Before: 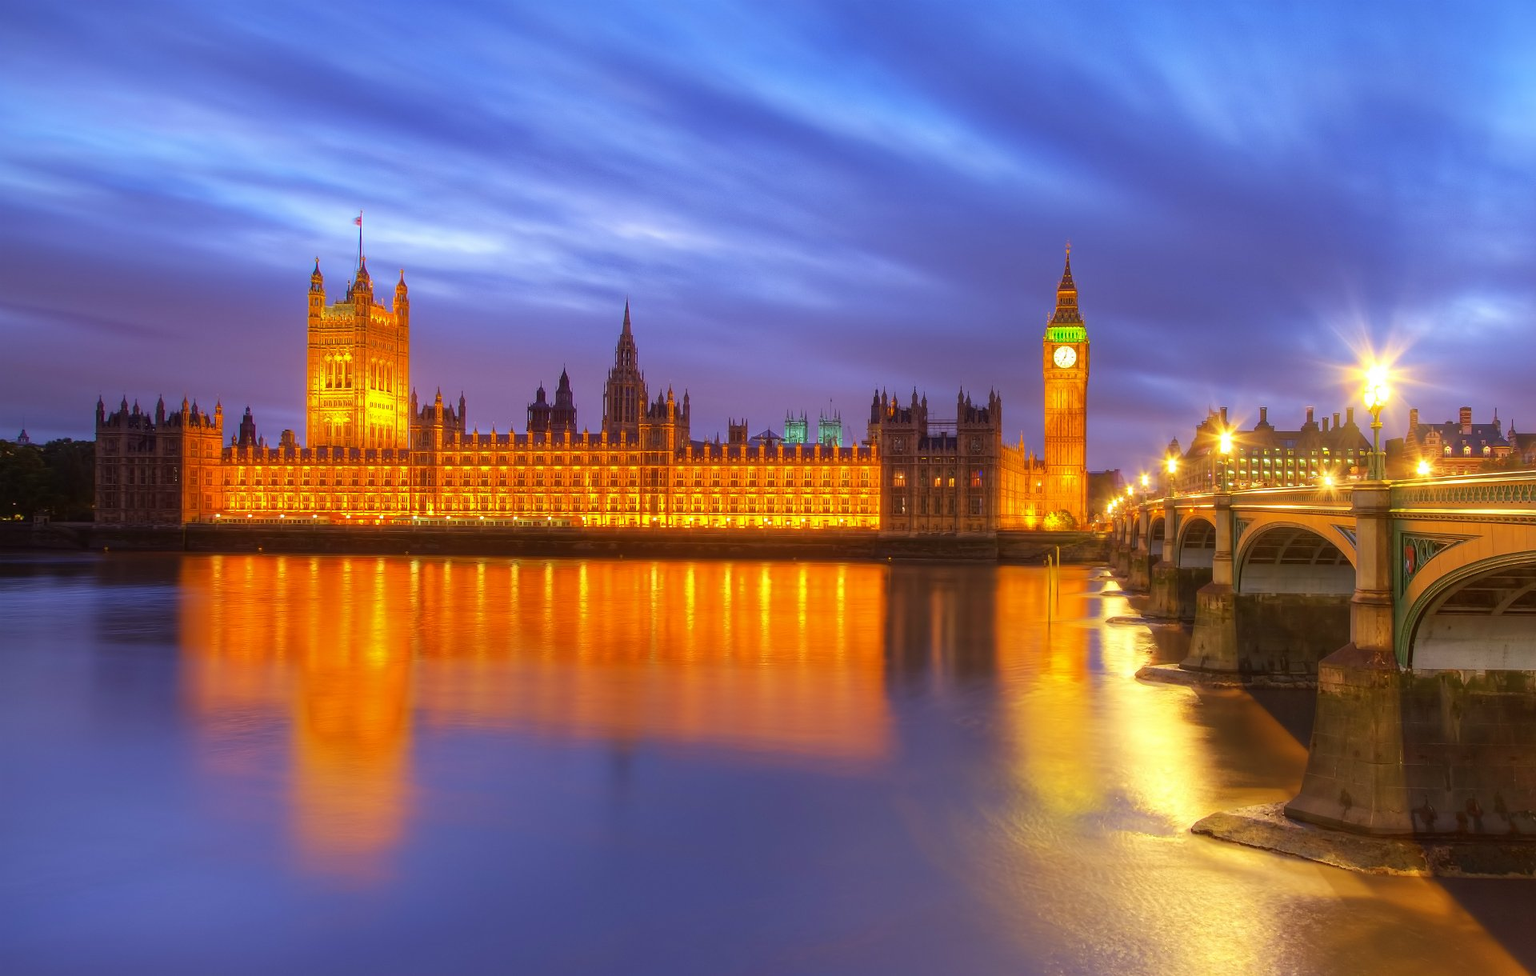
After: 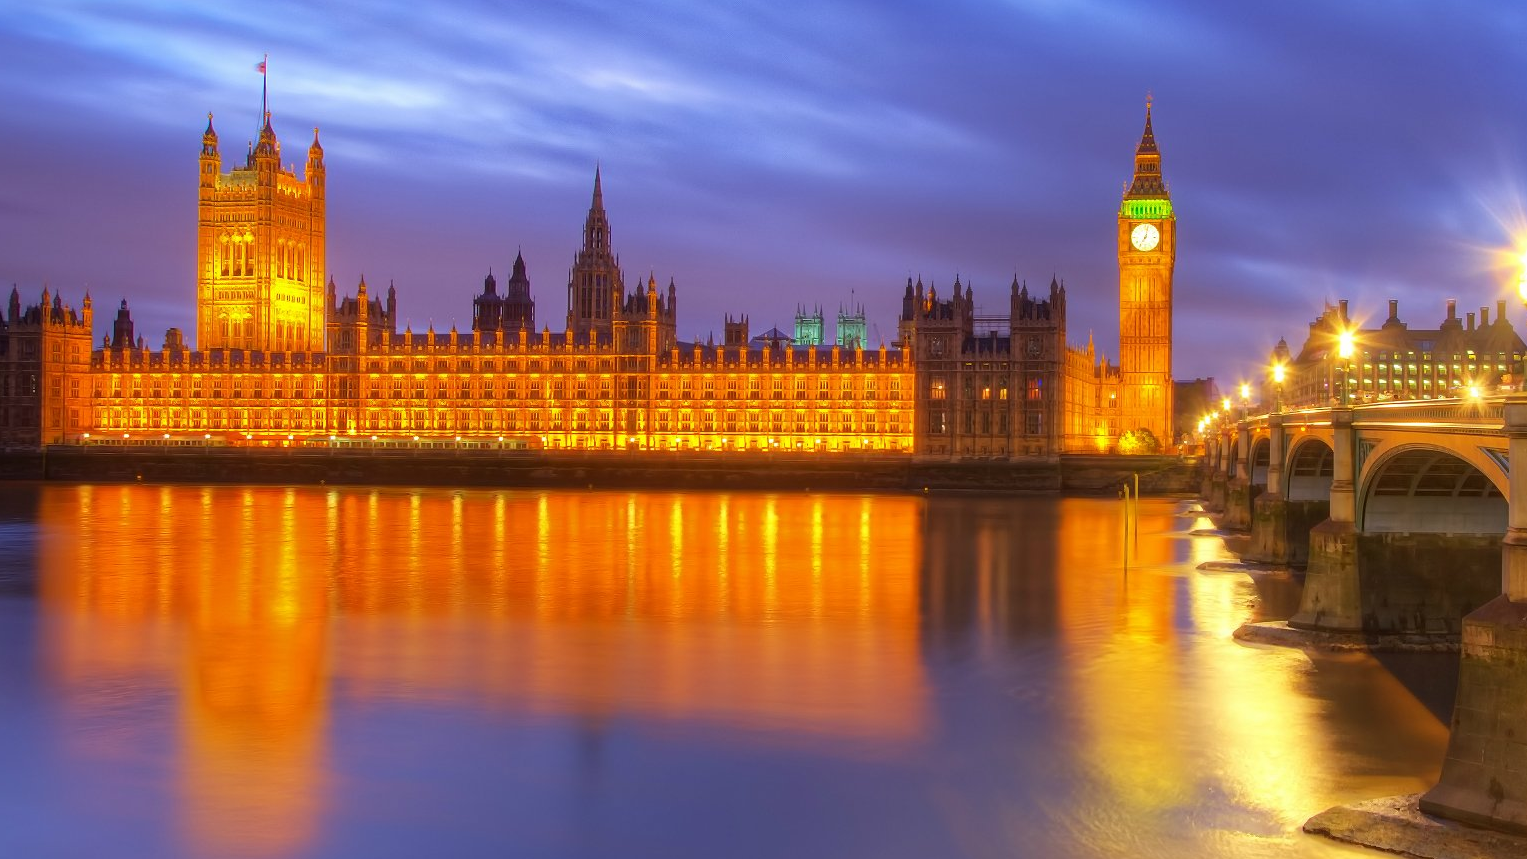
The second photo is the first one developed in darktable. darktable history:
crop: left 9.739%, top 17.158%, right 10.723%, bottom 12.372%
